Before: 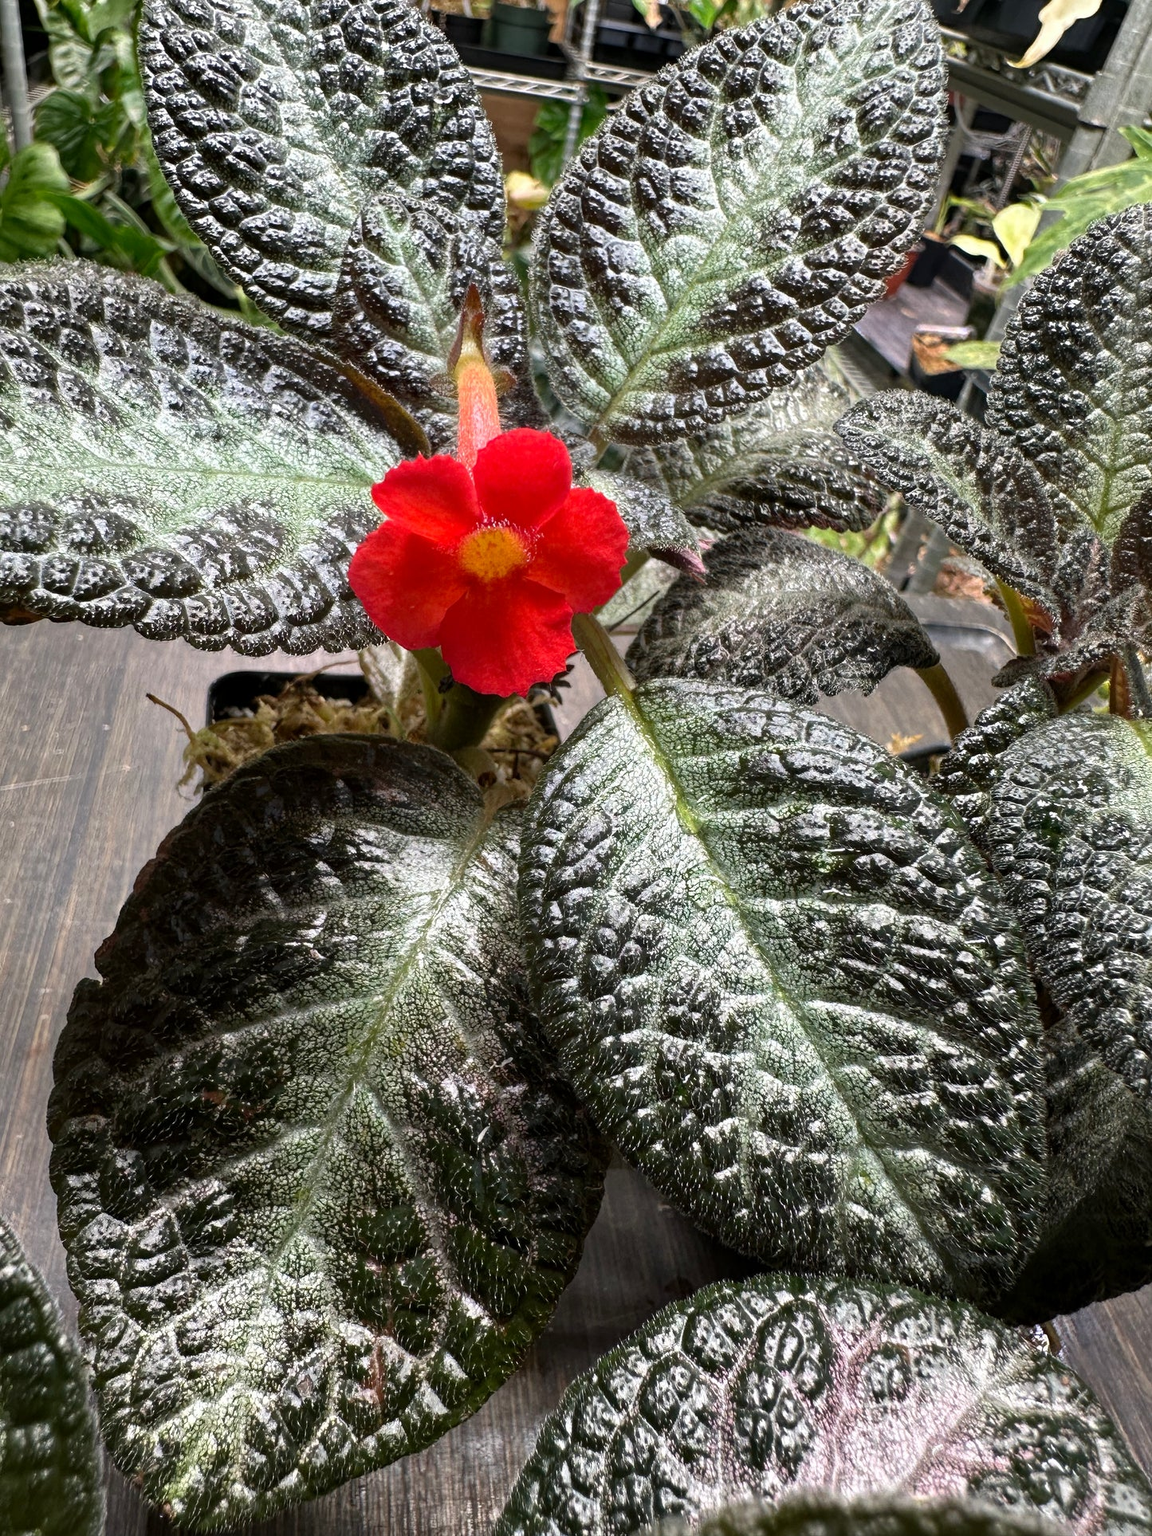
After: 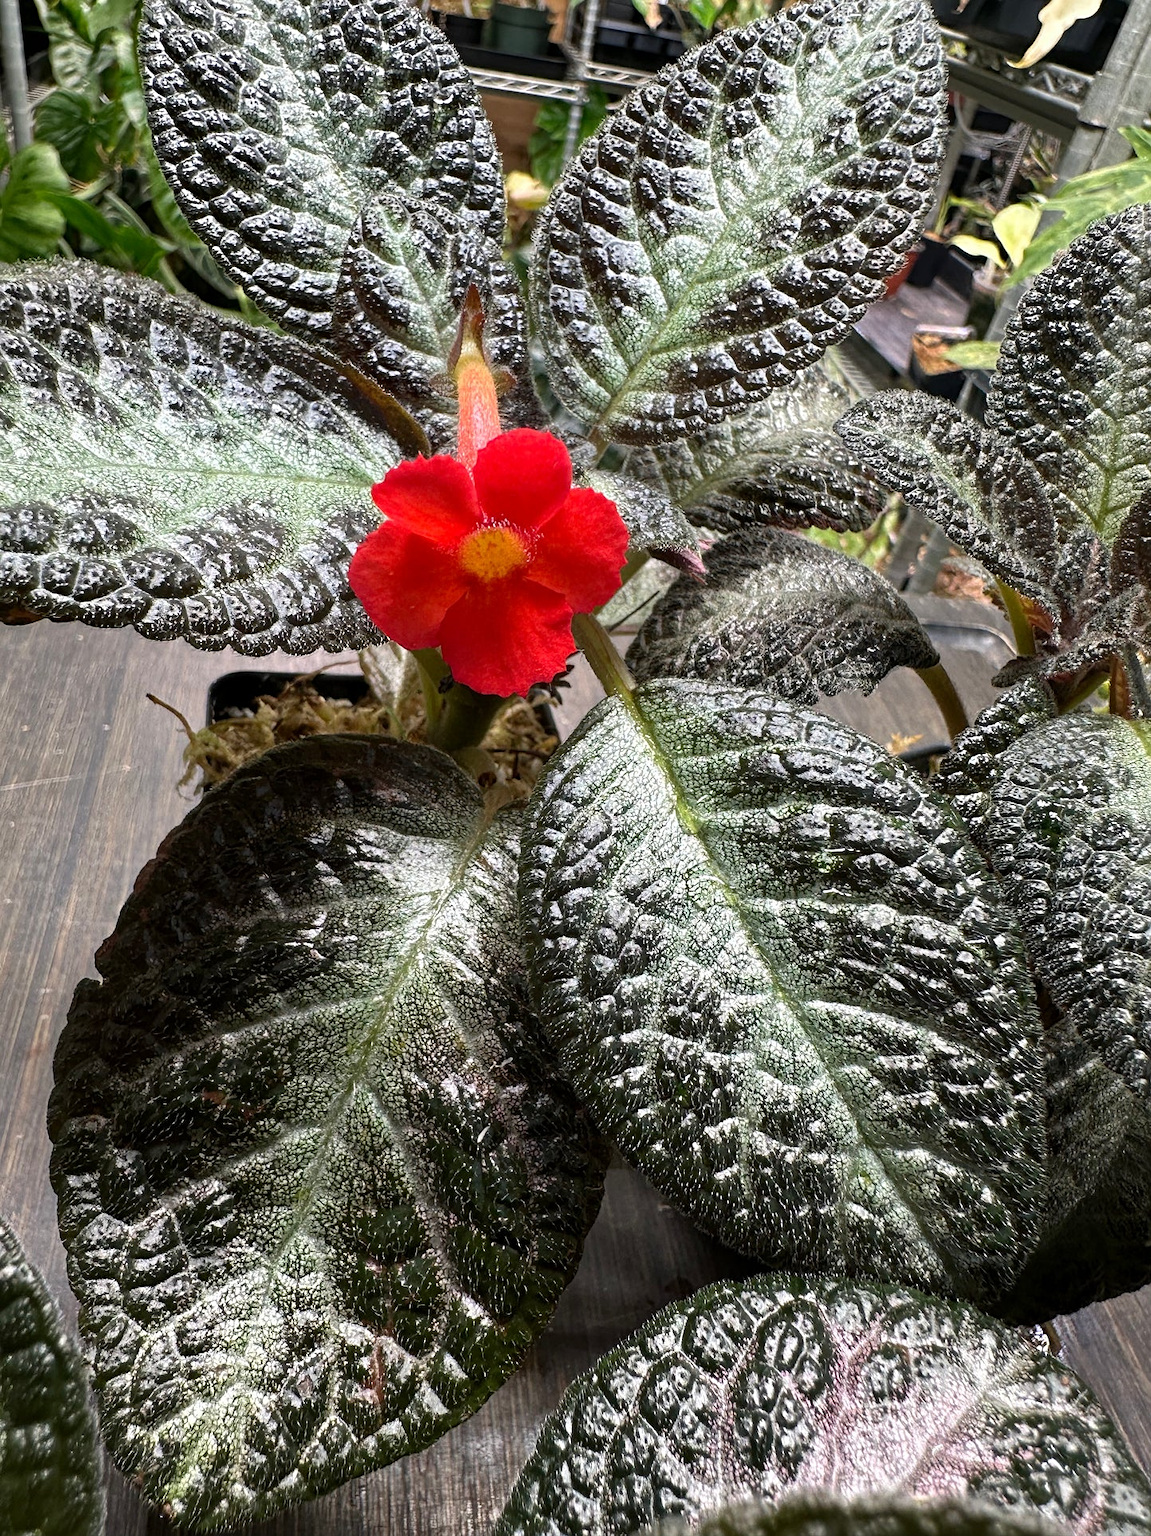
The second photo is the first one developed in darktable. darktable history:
levels: mode automatic, levels [0.093, 0.434, 0.988]
sharpen: amount 0.209
